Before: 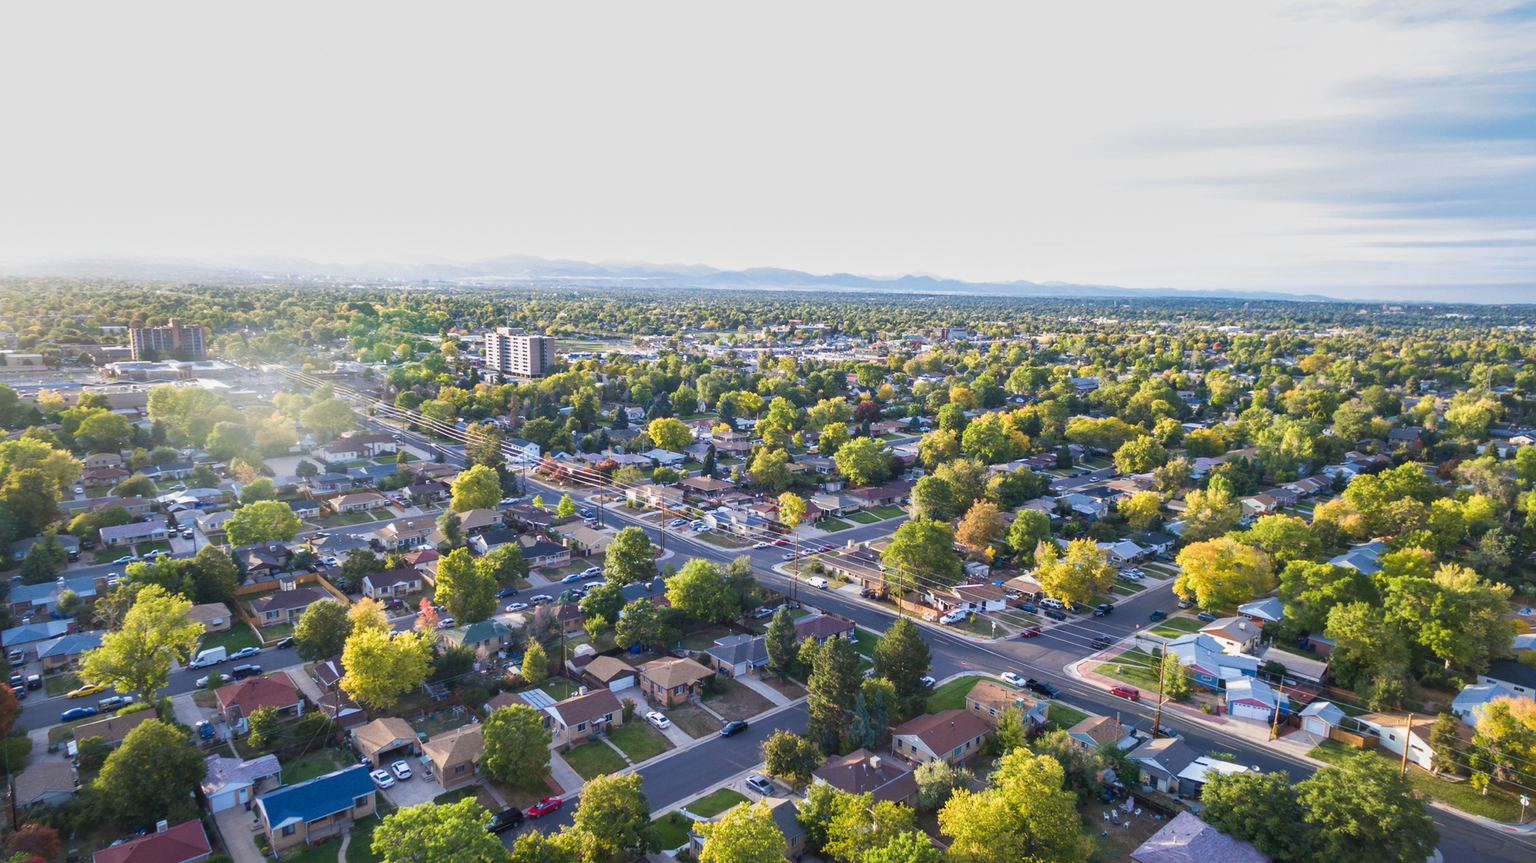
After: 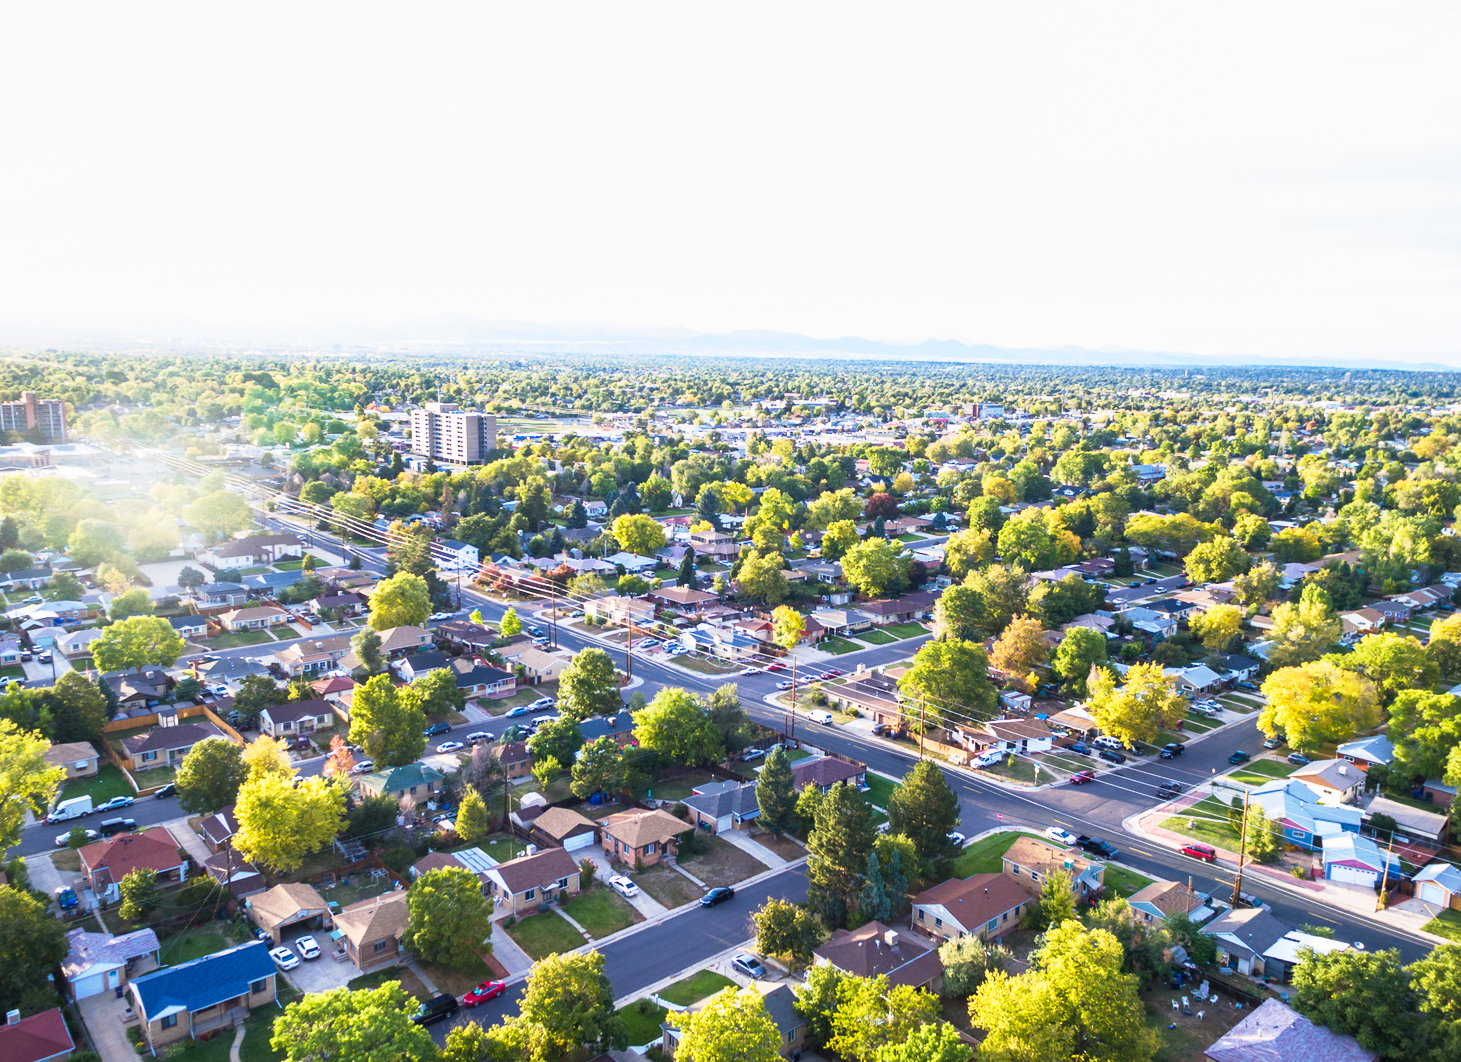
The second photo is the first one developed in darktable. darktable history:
shadows and highlights: shadows -1.64, highlights 38.4
crop: left 9.881%, right 12.805%
contrast equalizer: octaves 7, y [[0.5, 0.5, 0.472, 0.5, 0.5, 0.5], [0.5 ×6], [0.5 ×6], [0 ×6], [0 ×6]]
base curve: curves: ch0 [(0, 0) (0.005, 0.002) (0.193, 0.295) (0.399, 0.664) (0.75, 0.928) (1, 1)], preserve colors none
